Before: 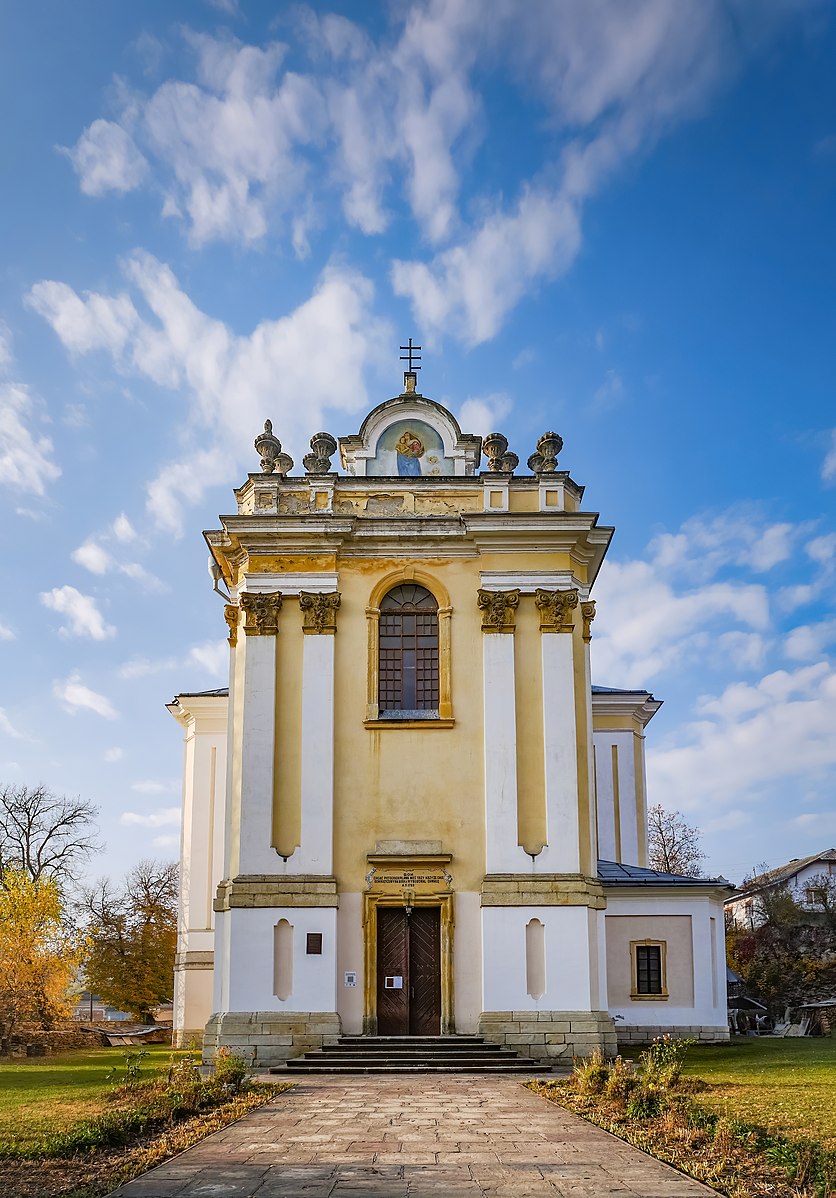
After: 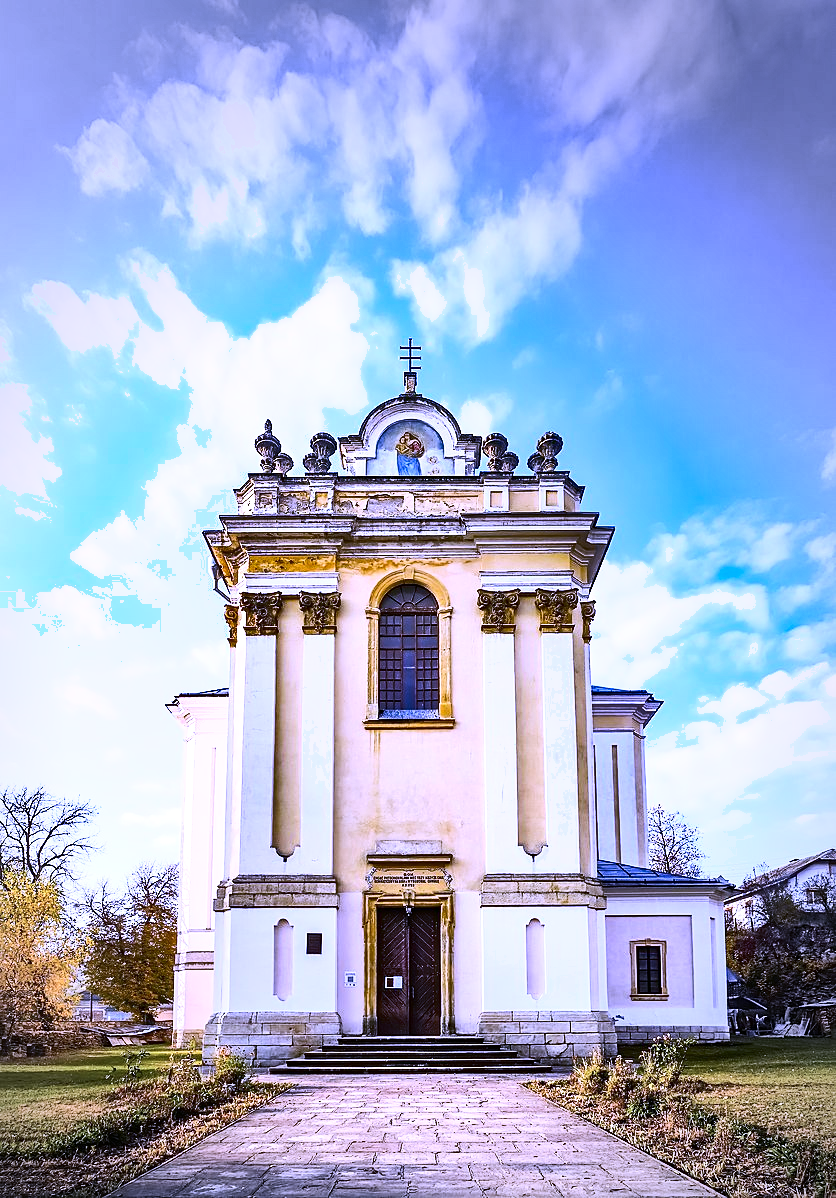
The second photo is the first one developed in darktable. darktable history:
white balance: red 0.98, blue 1.61
vignetting: fall-off start 64.63%, center (-0.034, 0.148), width/height ratio 0.881
shadows and highlights: shadows 12, white point adjustment 1.2, soften with gaussian
tone equalizer: on, module defaults
exposure: black level correction 0, exposure 0.7 EV, compensate exposure bias true, compensate highlight preservation false
contrast brightness saturation: contrast 0.28
sharpen: amount 0.2
